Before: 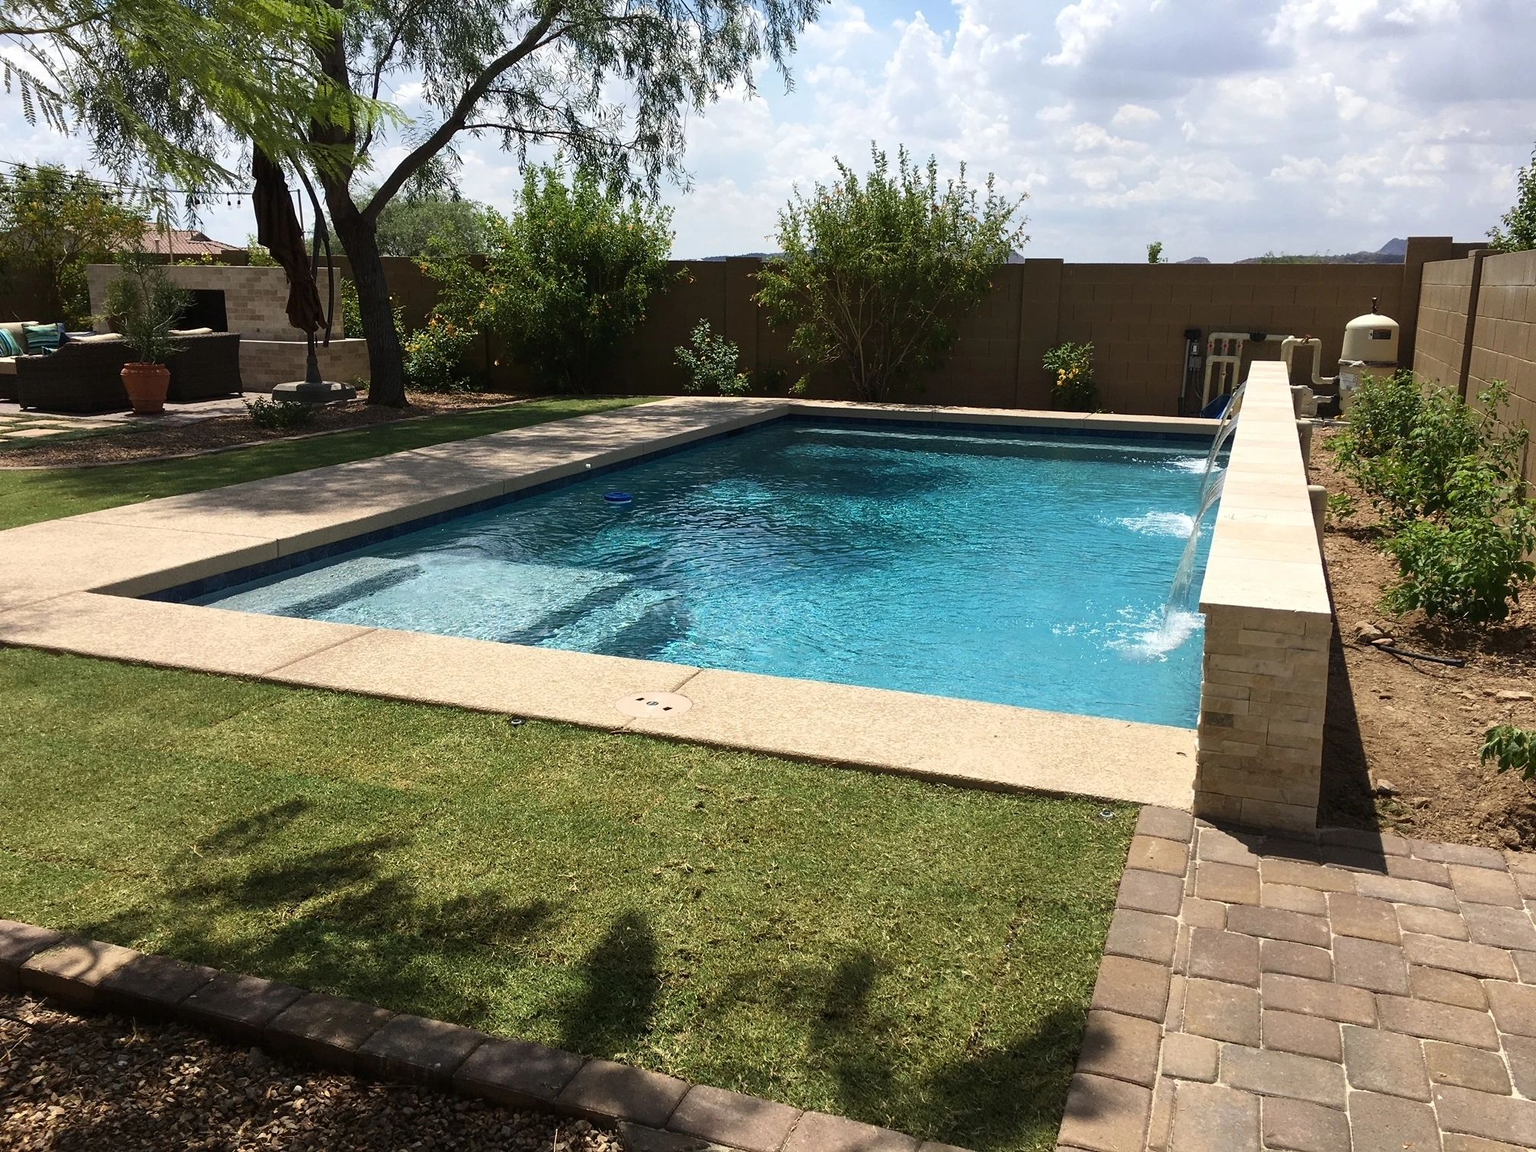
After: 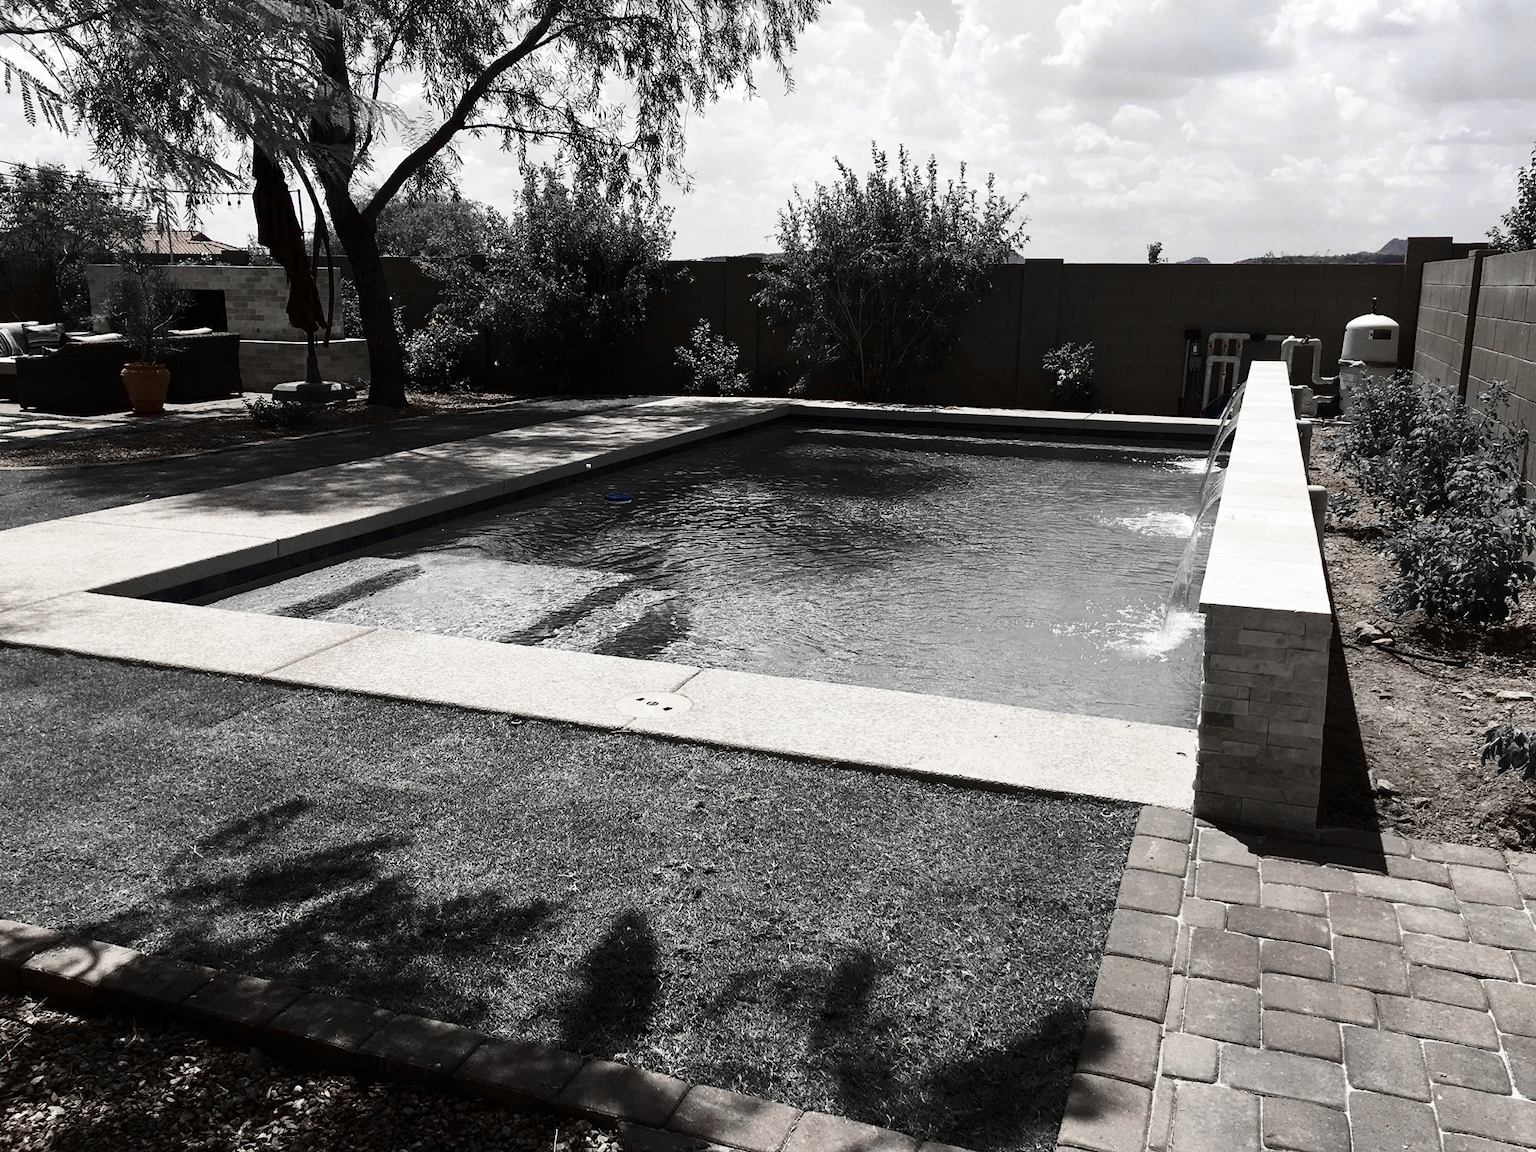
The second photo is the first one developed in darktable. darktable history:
contrast brightness saturation: contrast 0.208, brightness -0.108, saturation 0.215
color zones: curves: ch0 [(0, 0.278) (0.143, 0.5) (0.286, 0.5) (0.429, 0.5) (0.571, 0.5) (0.714, 0.5) (0.857, 0.5) (1, 0.5)]; ch1 [(0, 1) (0.143, 0.165) (0.286, 0) (0.429, 0) (0.571, 0) (0.714, 0) (0.857, 0.5) (1, 0.5)]; ch2 [(0, 0.508) (0.143, 0.5) (0.286, 0.5) (0.429, 0.5) (0.571, 0.5) (0.714, 0.5) (0.857, 0.5) (1, 0.5)]
